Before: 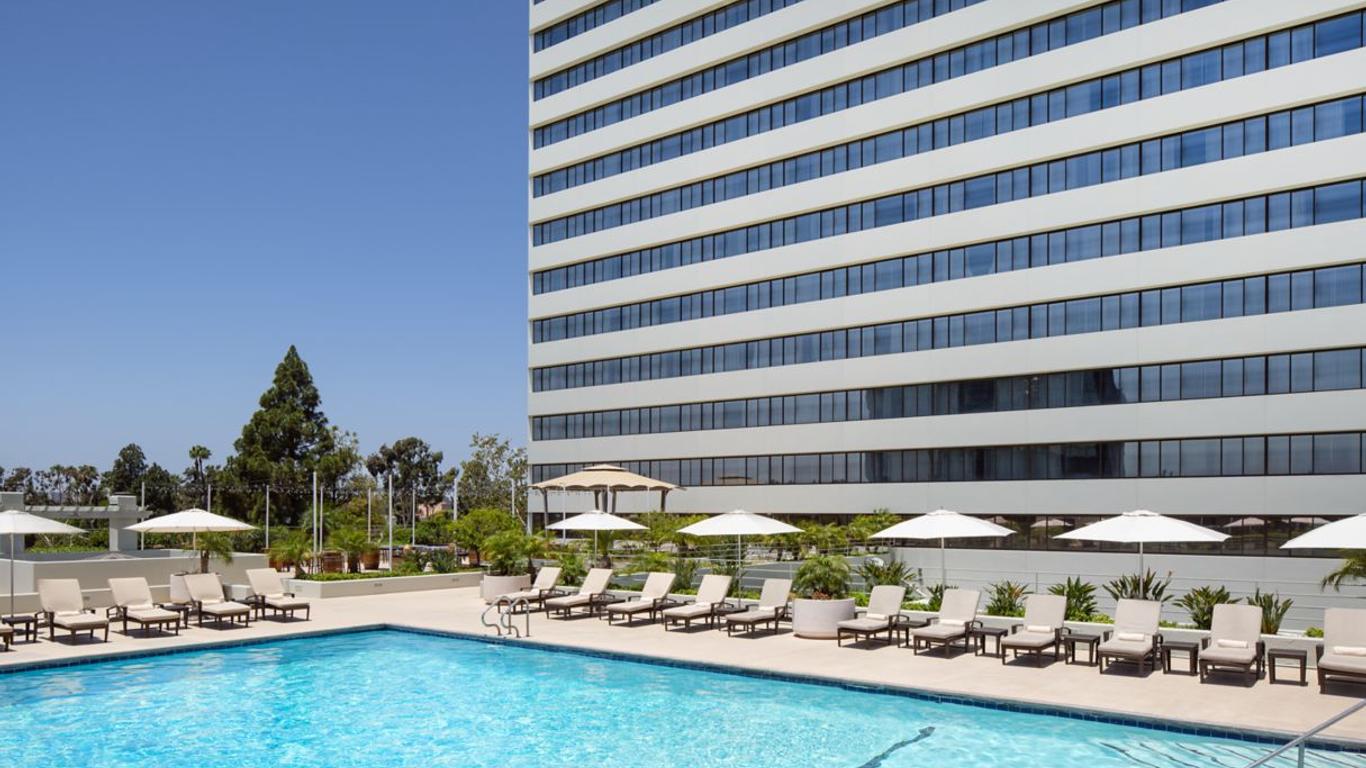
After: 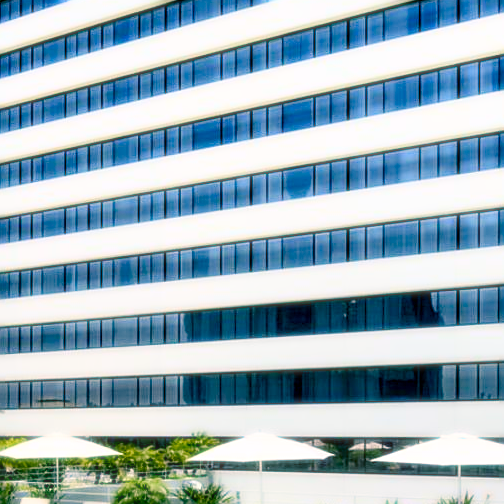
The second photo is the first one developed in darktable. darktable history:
crop and rotate: left 49.936%, top 10.094%, right 13.136%, bottom 24.256%
bloom: size 0%, threshold 54.82%, strength 8.31%
local contrast: mode bilateral grid, contrast 20, coarseness 50, detail 120%, midtone range 0.2
sharpen: on, module defaults
color balance rgb: shadows lift › luminance -28.76%, shadows lift › chroma 10%, shadows lift › hue 230°, power › chroma 0.5%, power › hue 215°, highlights gain › luminance 7.14%, highlights gain › chroma 1%, highlights gain › hue 50°, global offset › luminance -0.29%, global offset › hue 260°, perceptual saturation grading › global saturation 20%, perceptual saturation grading › highlights -13.92%, perceptual saturation grading › shadows 50%
